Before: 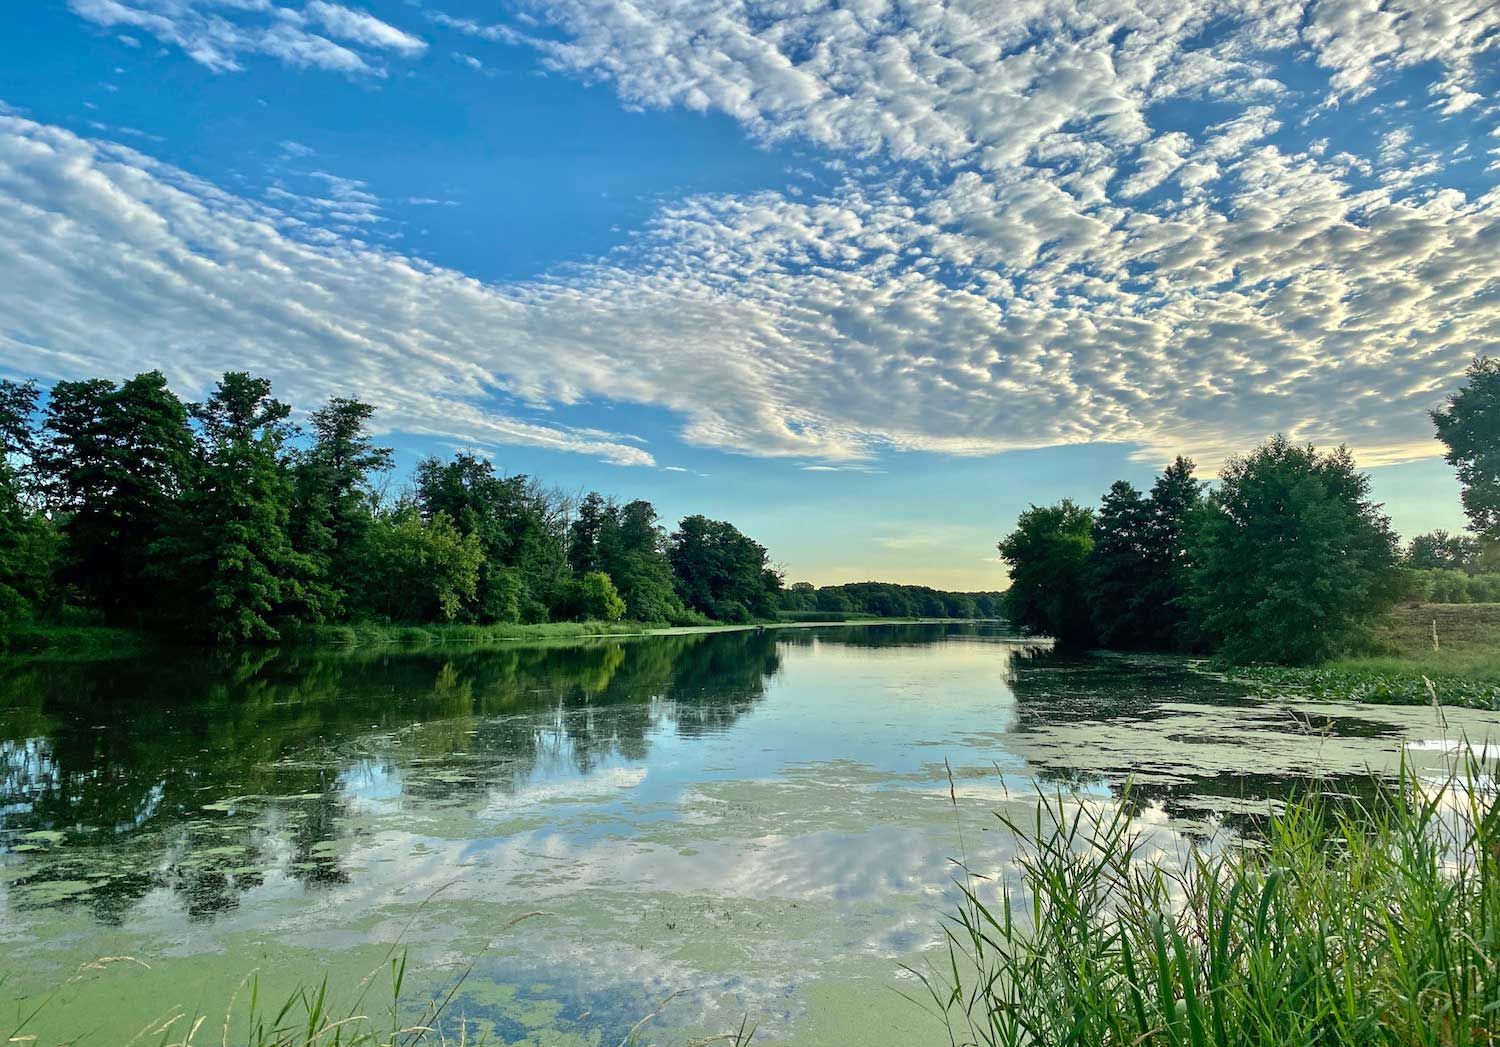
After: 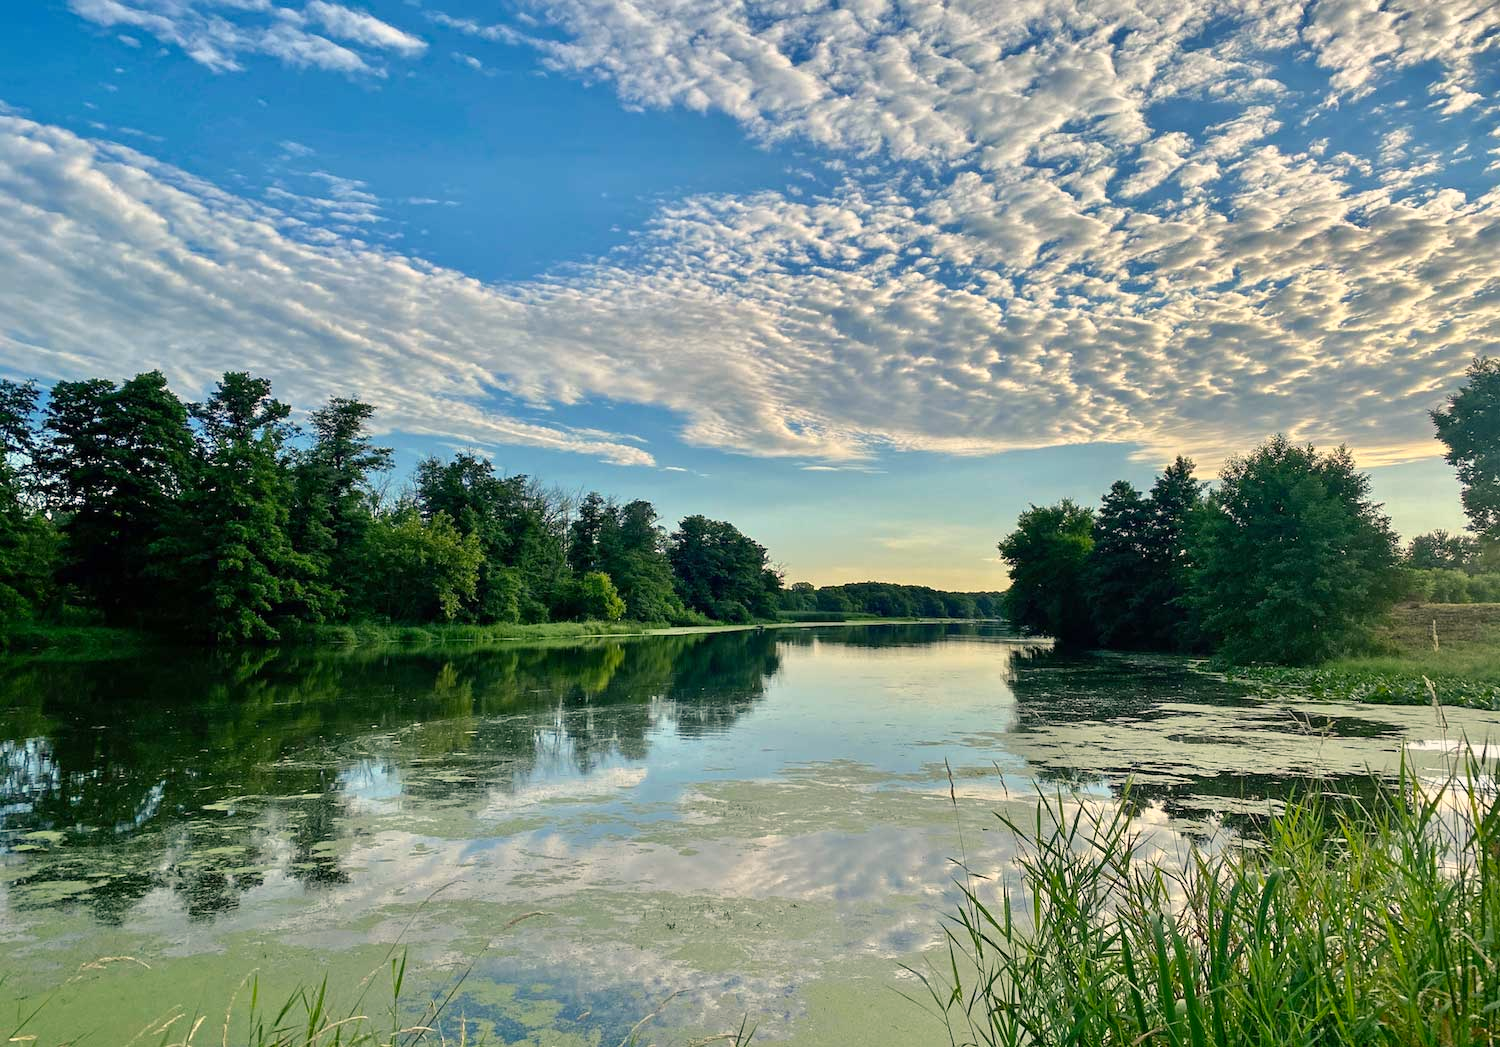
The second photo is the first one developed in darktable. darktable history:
color balance rgb: highlights gain › chroma 3.112%, highlights gain › hue 56.47°, perceptual saturation grading › global saturation 1.115%, perceptual saturation grading › highlights -2.818%, perceptual saturation grading › mid-tones 3.504%, perceptual saturation grading › shadows 7.835%
